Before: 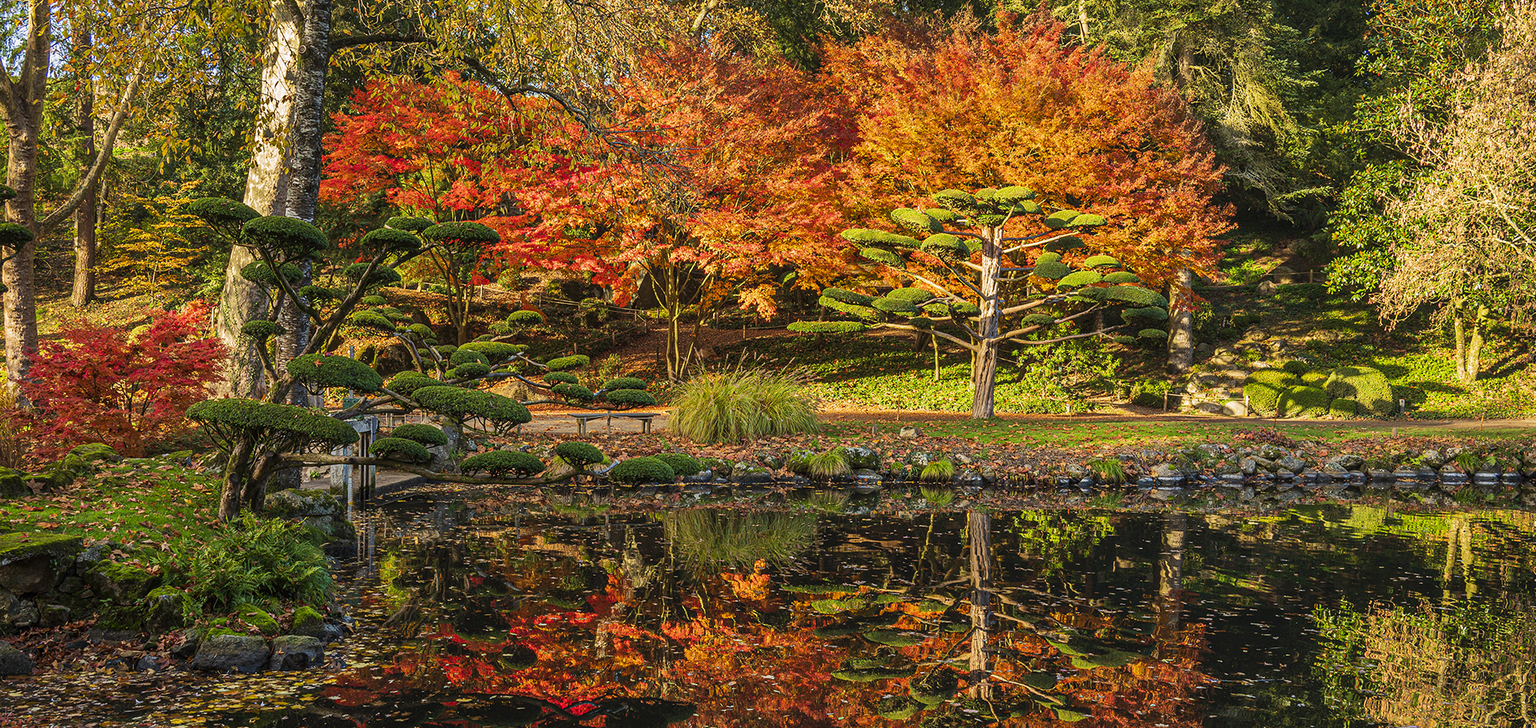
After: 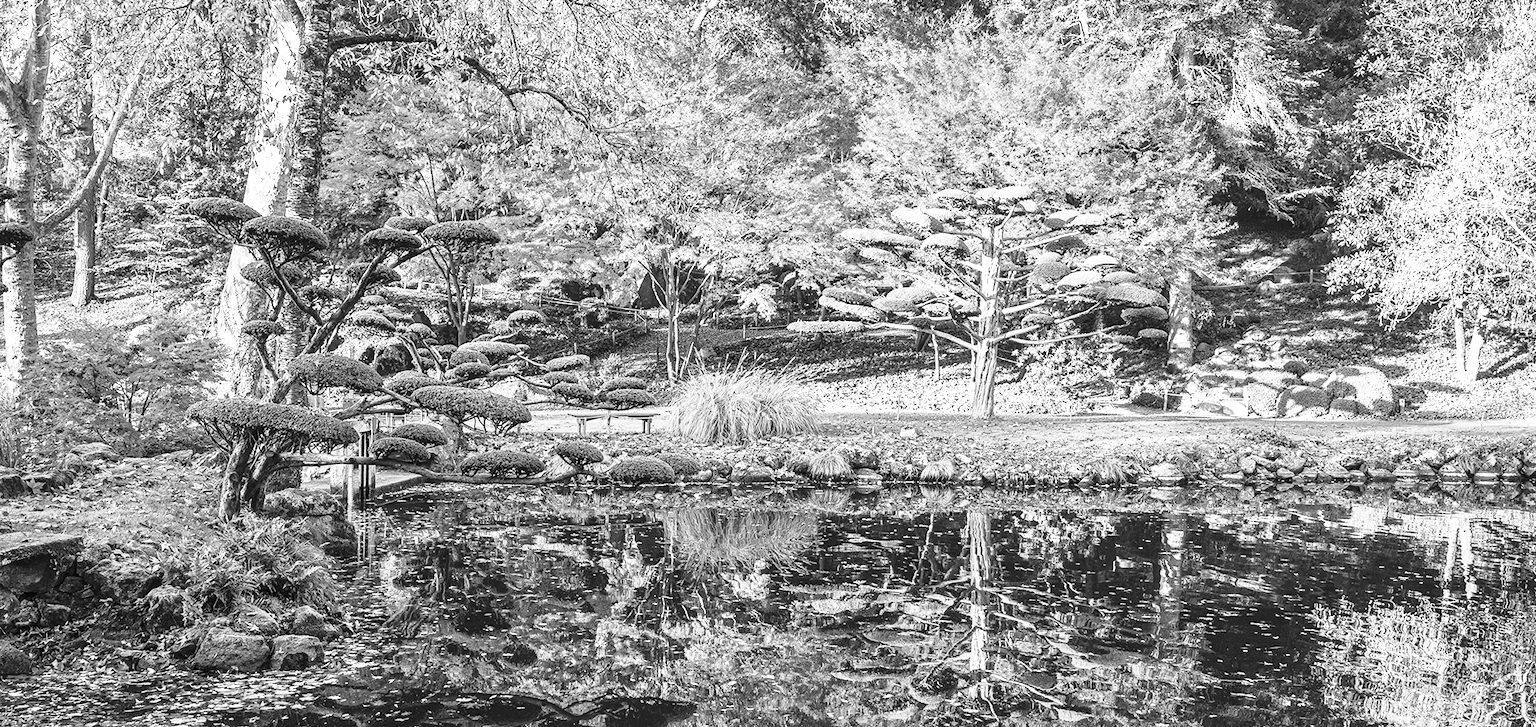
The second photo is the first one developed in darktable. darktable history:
base curve: curves: ch0 [(0, 0) (0.028, 0.03) (0.121, 0.232) (0.46, 0.748) (0.859, 0.968) (1, 1)], preserve colors none
monochrome: on, module defaults
exposure: black level correction 0, exposure 1.2 EV, compensate exposure bias true, compensate highlight preservation false
color correction: highlights a* 10.21, highlights b* 9.79, shadows a* 8.61, shadows b* 7.88, saturation 0.8
